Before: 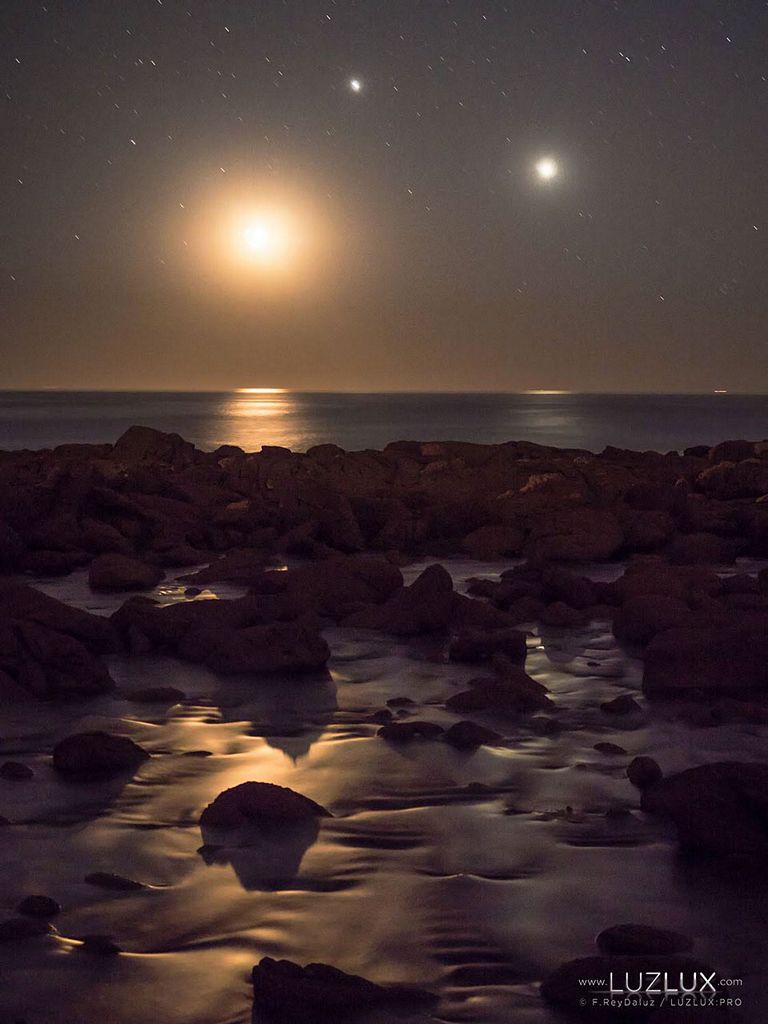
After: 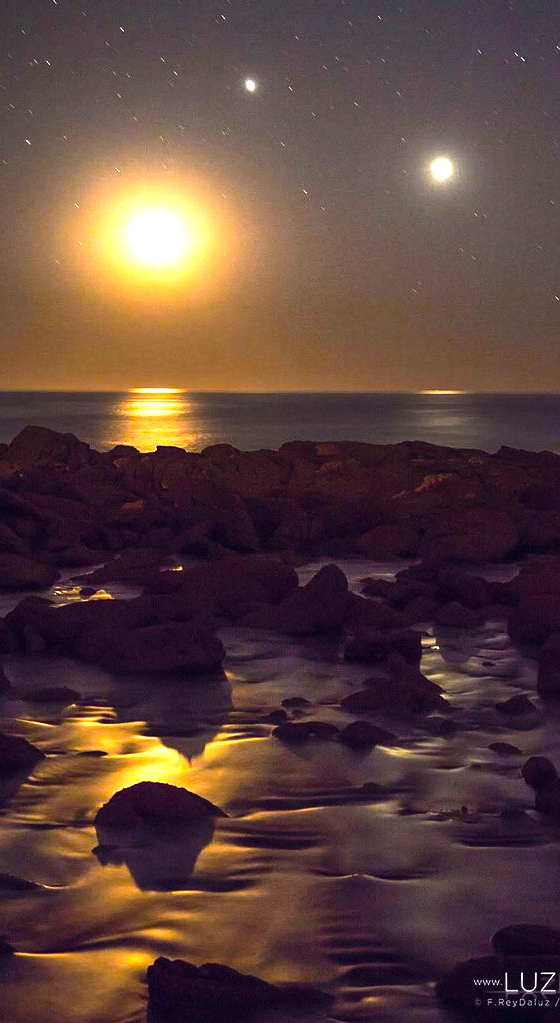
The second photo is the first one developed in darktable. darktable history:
exposure: black level correction -0.002, exposure 0.547 EV, compensate exposure bias true, compensate highlight preservation false
crop: left 13.685%, right 13.284%
color balance rgb: global offset › chroma 0.06%, global offset › hue 253.94°, linear chroma grading › shadows 15.926%, perceptual saturation grading › global saturation 29.875%, perceptual brilliance grading › global brilliance 14.975%, perceptual brilliance grading › shadows -34.15%, global vibrance 29.297%
